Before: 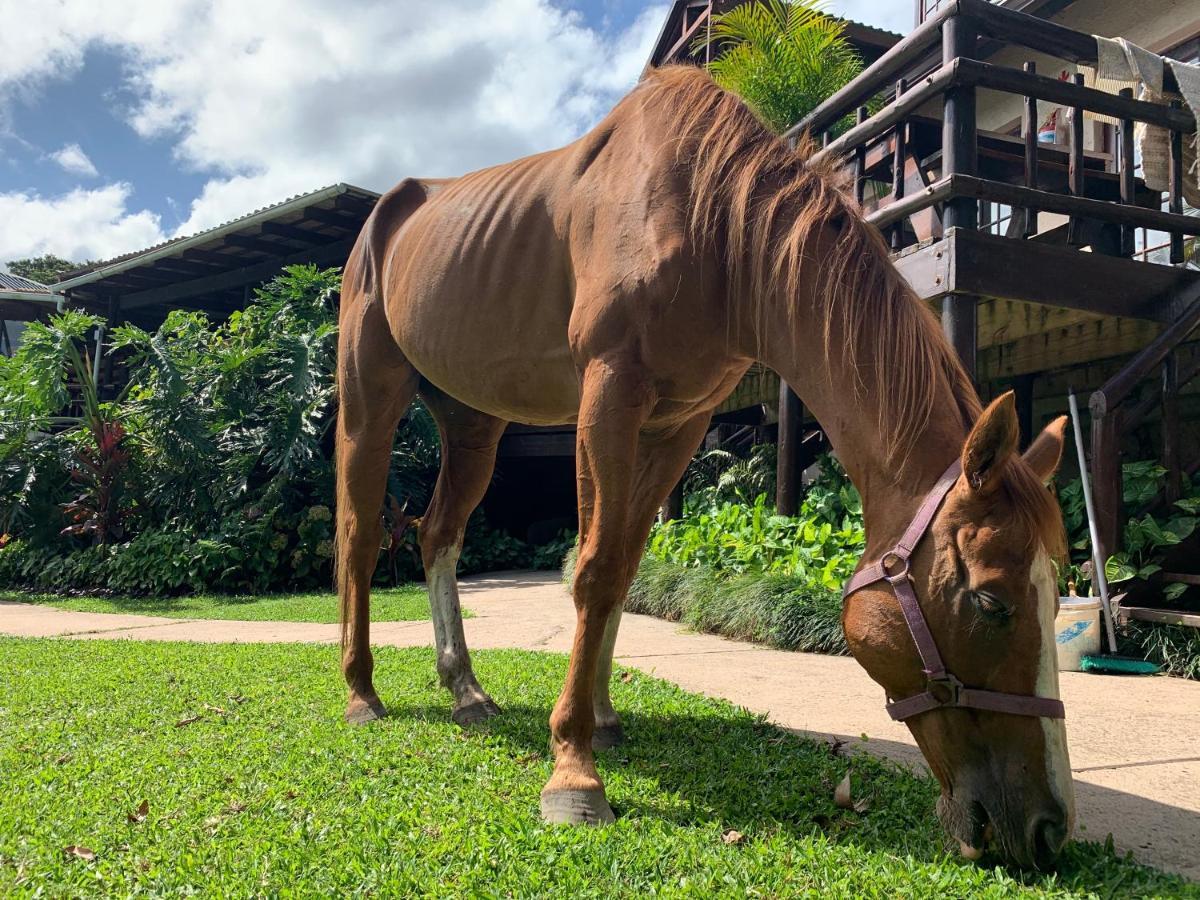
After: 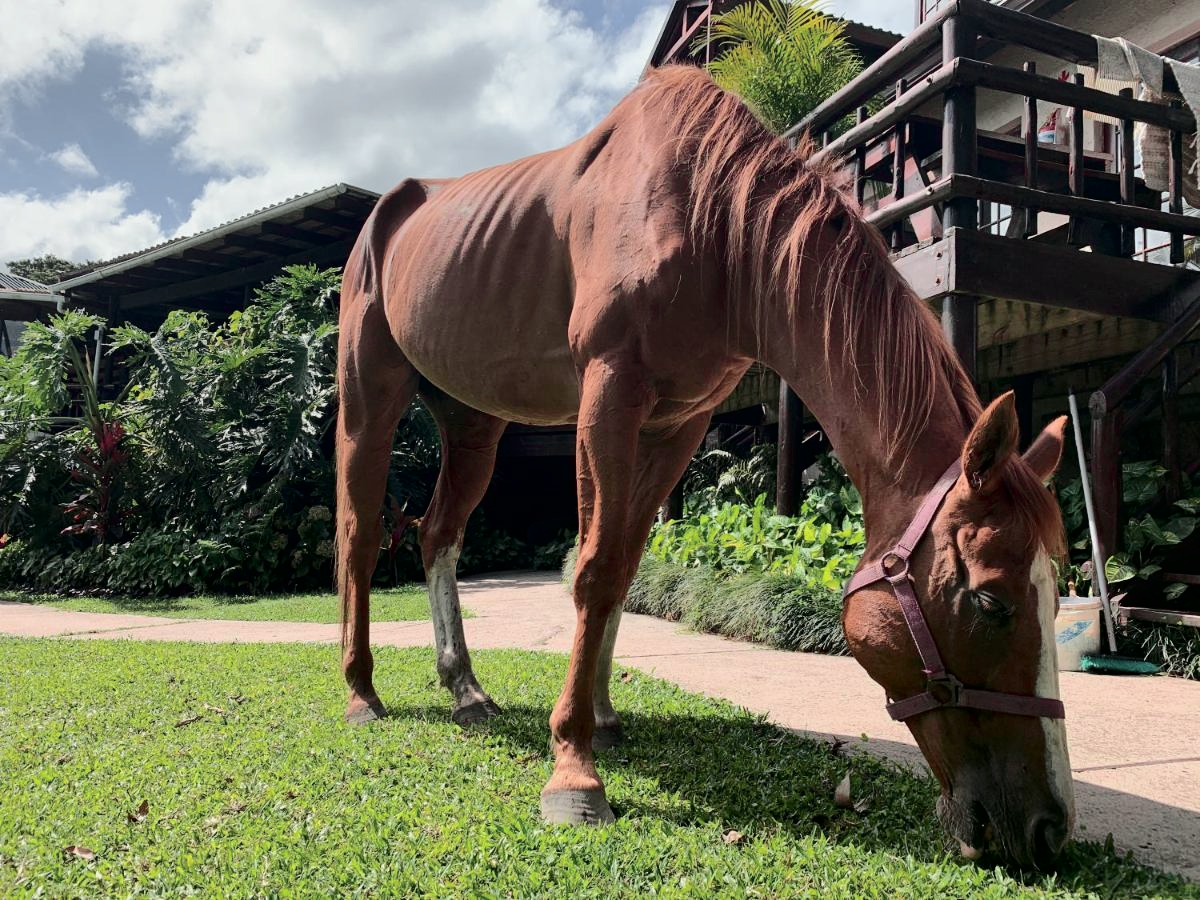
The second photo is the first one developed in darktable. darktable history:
tone curve: curves: ch0 [(0, 0) (0.058, 0.022) (0.265, 0.208) (0.41, 0.417) (0.485, 0.524) (0.638, 0.673) (0.845, 0.828) (0.994, 0.964)]; ch1 [(0, 0) (0.136, 0.146) (0.317, 0.34) (0.382, 0.408) (0.469, 0.482) (0.498, 0.497) (0.557, 0.573) (0.644, 0.643) (0.725, 0.765) (1, 1)]; ch2 [(0, 0) (0.352, 0.403) (0.45, 0.469) (0.502, 0.504) (0.54, 0.524) (0.592, 0.566) (0.638, 0.599) (1, 1)], color space Lab, independent channels, preserve colors none
